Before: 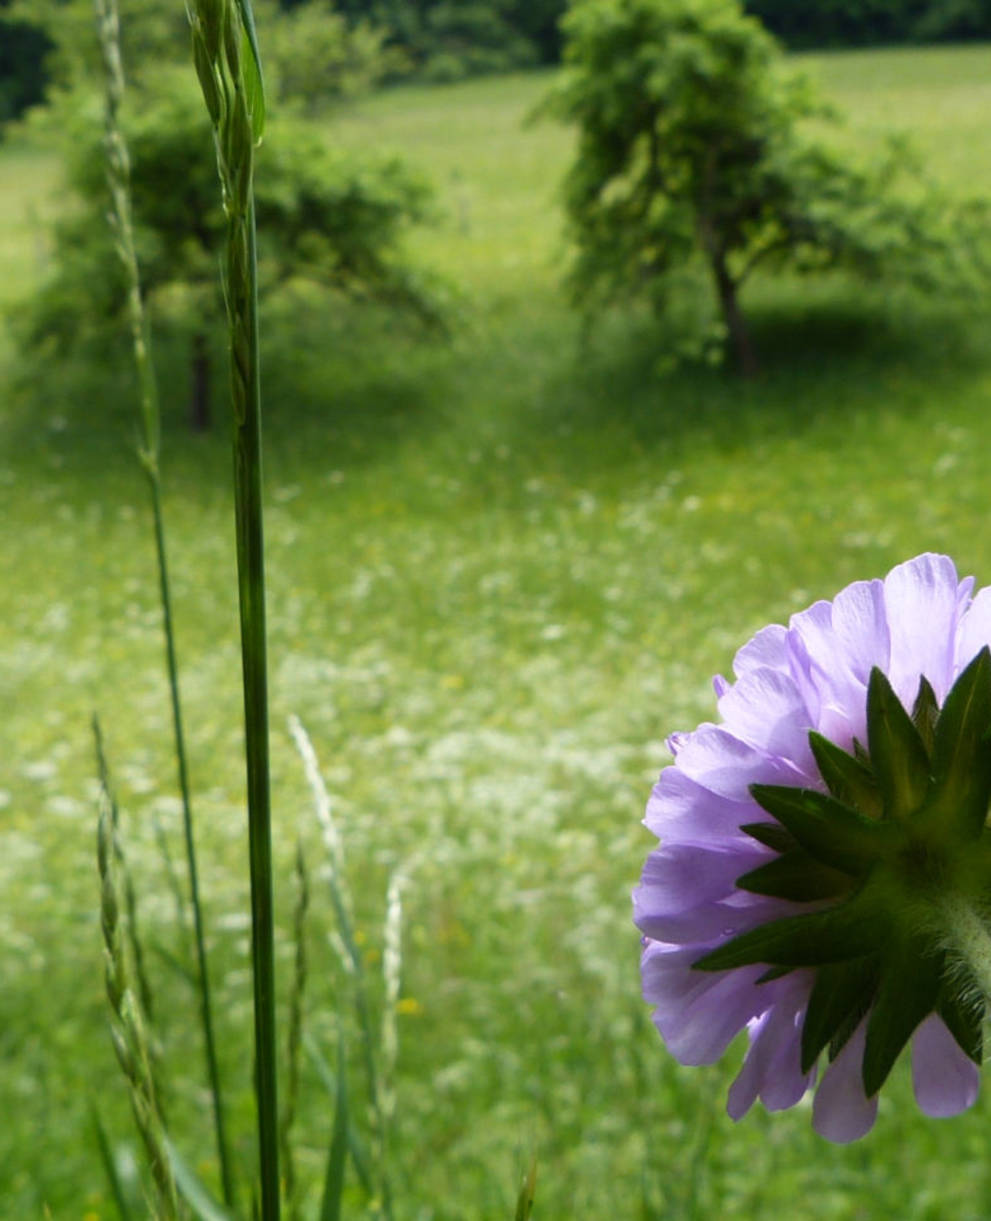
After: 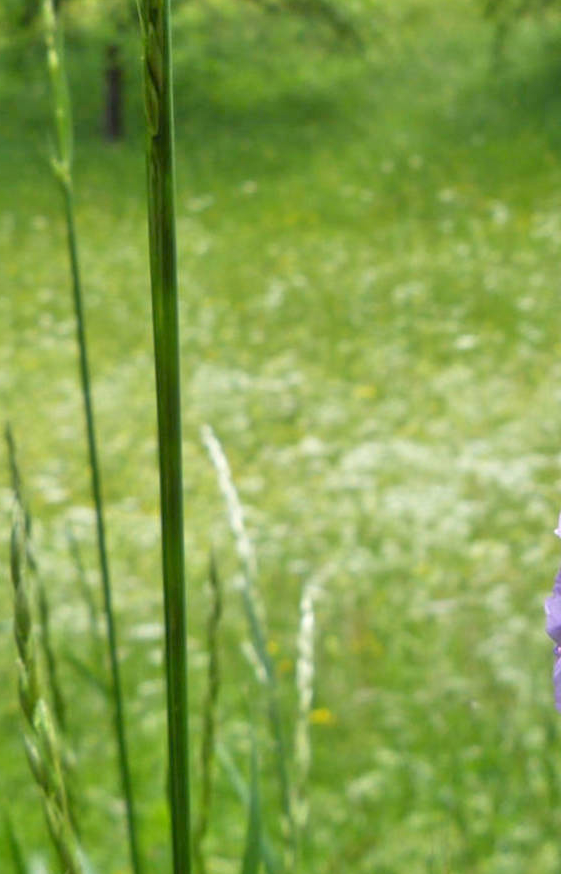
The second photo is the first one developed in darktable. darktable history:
tone equalizer: -7 EV 0.143 EV, -6 EV 0.623 EV, -5 EV 1.15 EV, -4 EV 1.36 EV, -3 EV 1.12 EV, -2 EV 0.6 EV, -1 EV 0.146 EV
crop: left 8.842%, top 23.824%, right 34.448%, bottom 4.523%
